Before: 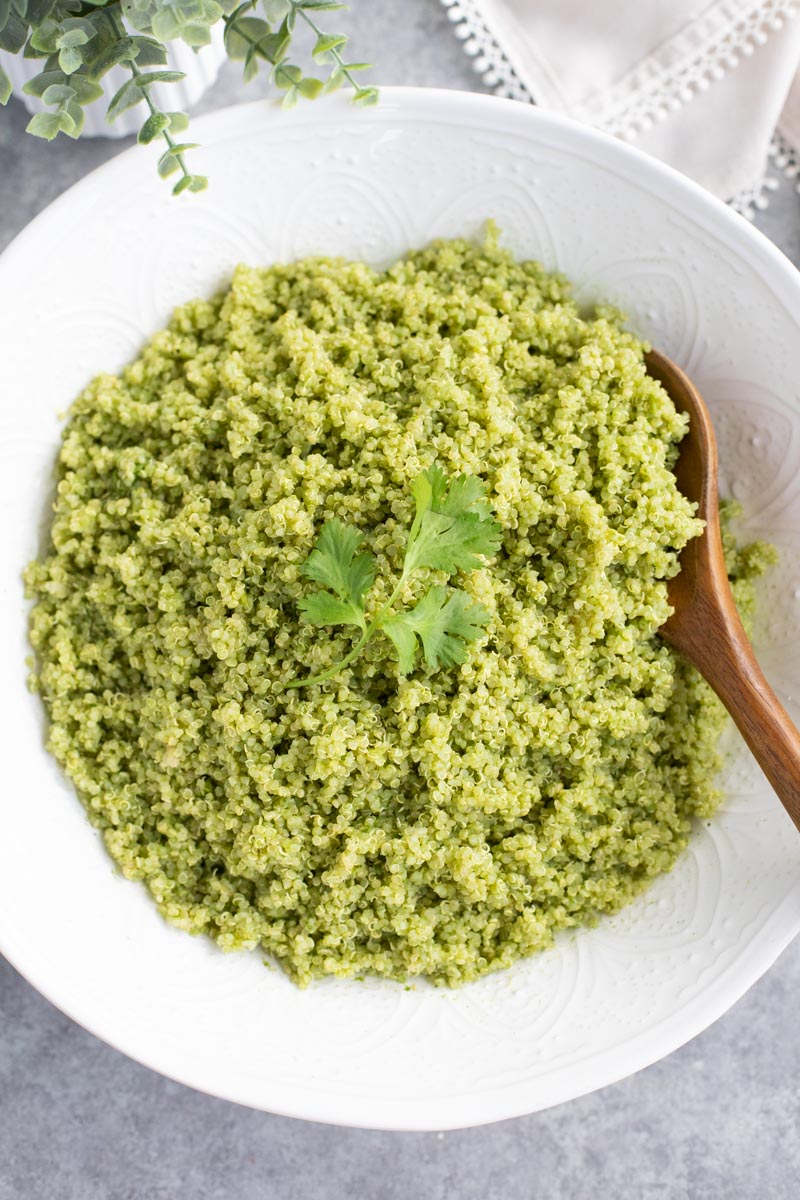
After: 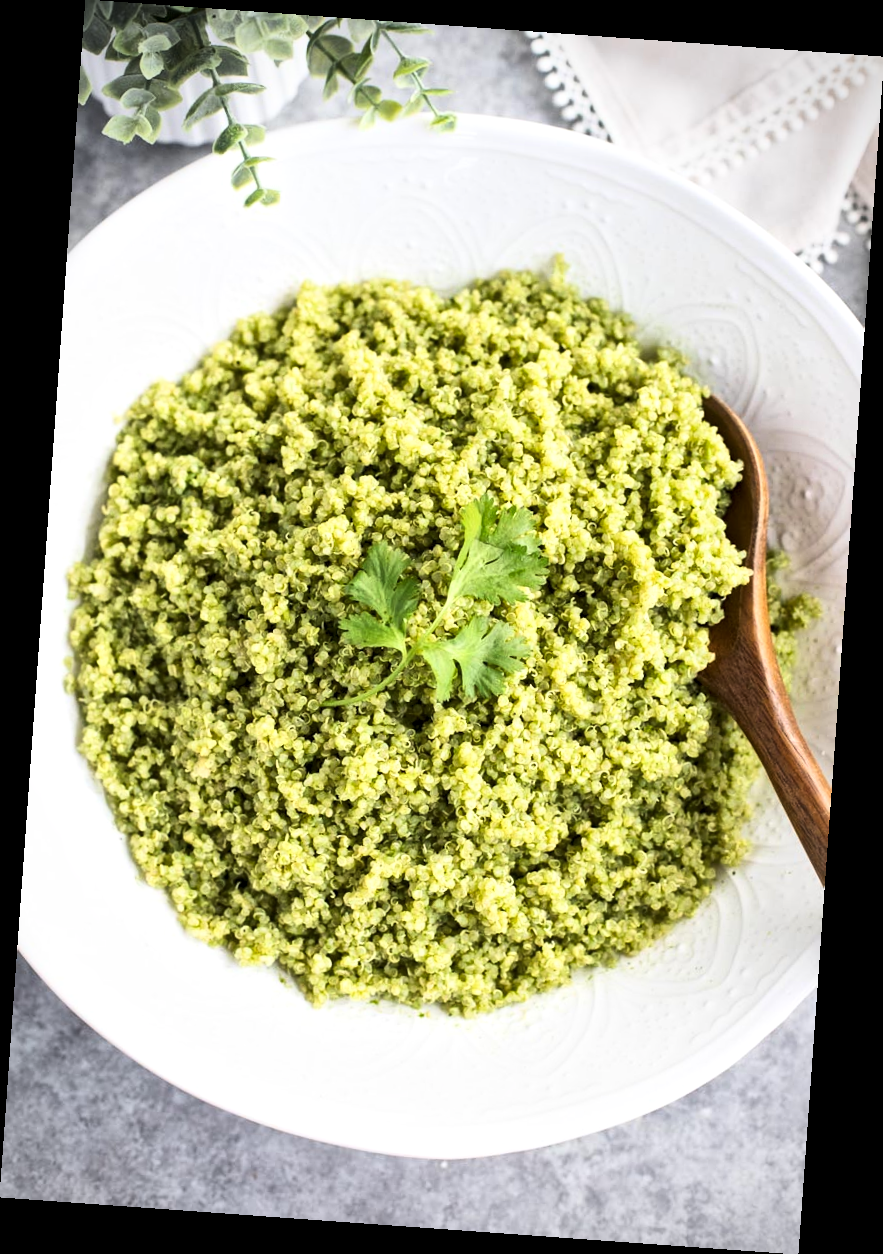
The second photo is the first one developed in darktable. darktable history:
local contrast: mode bilateral grid, contrast 20, coarseness 20, detail 150%, midtone range 0.2
vignetting: fall-off radius 60.92%
rotate and perspective: rotation 4.1°, automatic cropping off
tone curve: curves: ch0 [(0, 0) (0.004, 0.001) (0.133, 0.078) (0.325, 0.241) (0.832, 0.917) (1, 1)], color space Lab, linked channels, preserve colors none
